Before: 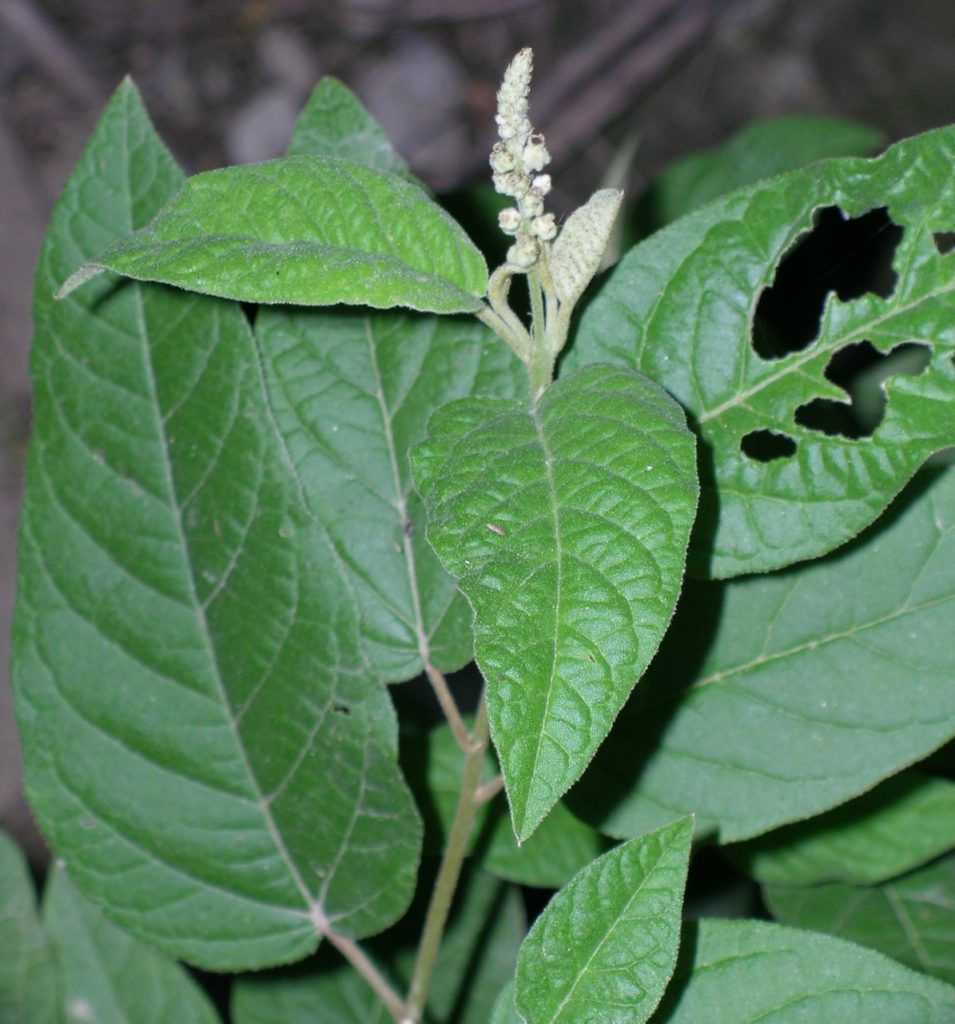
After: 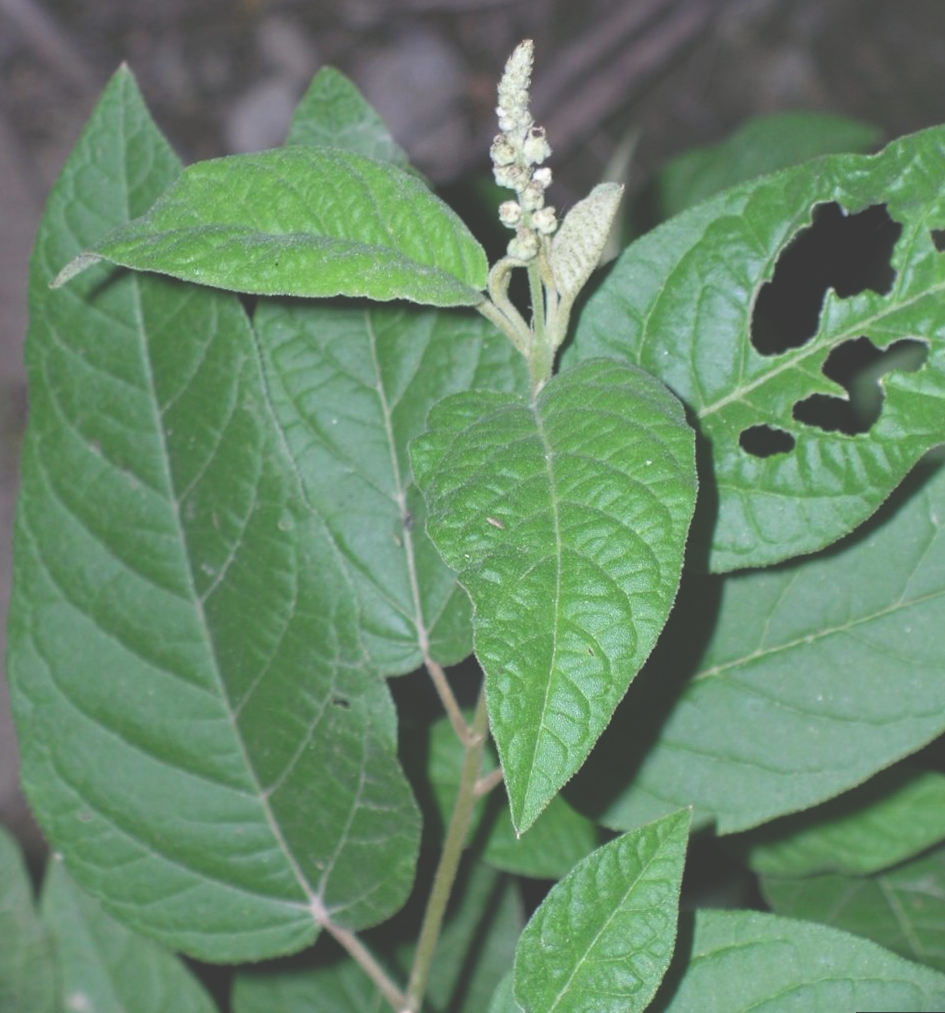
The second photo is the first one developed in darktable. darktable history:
exposure: black level correction -0.041, exposure 0.064 EV, compensate highlight preservation false
rotate and perspective: rotation 0.174°, lens shift (vertical) 0.013, lens shift (horizontal) 0.019, shear 0.001, automatic cropping original format, crop left 0.007, crop right 0.991, crop top 0.016, crop bottom 0.997
